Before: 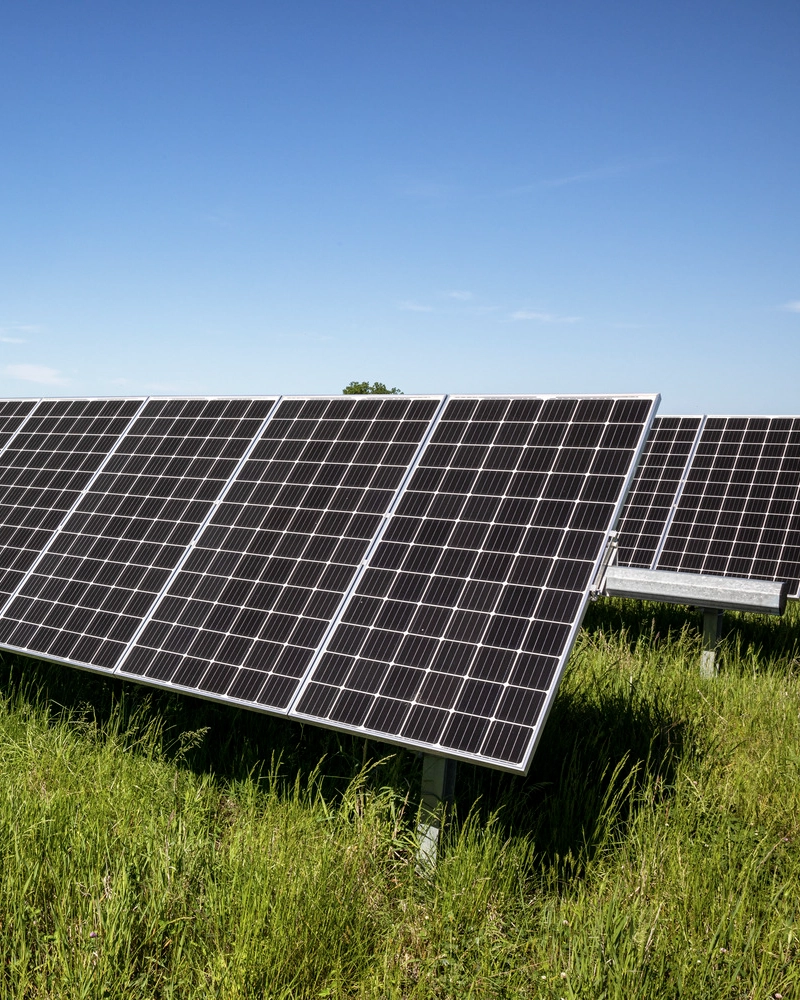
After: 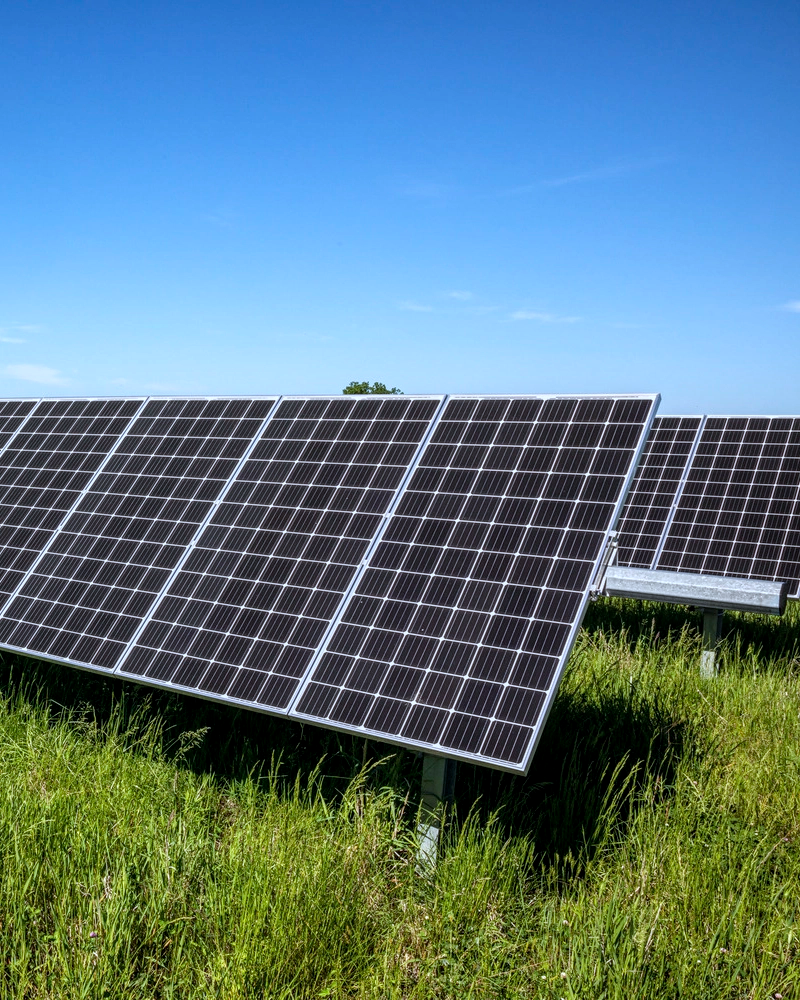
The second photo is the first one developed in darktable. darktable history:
color calibration: x 0.372, y 0.386, temperature 4283.97 K
local contrast: on, module defaults
